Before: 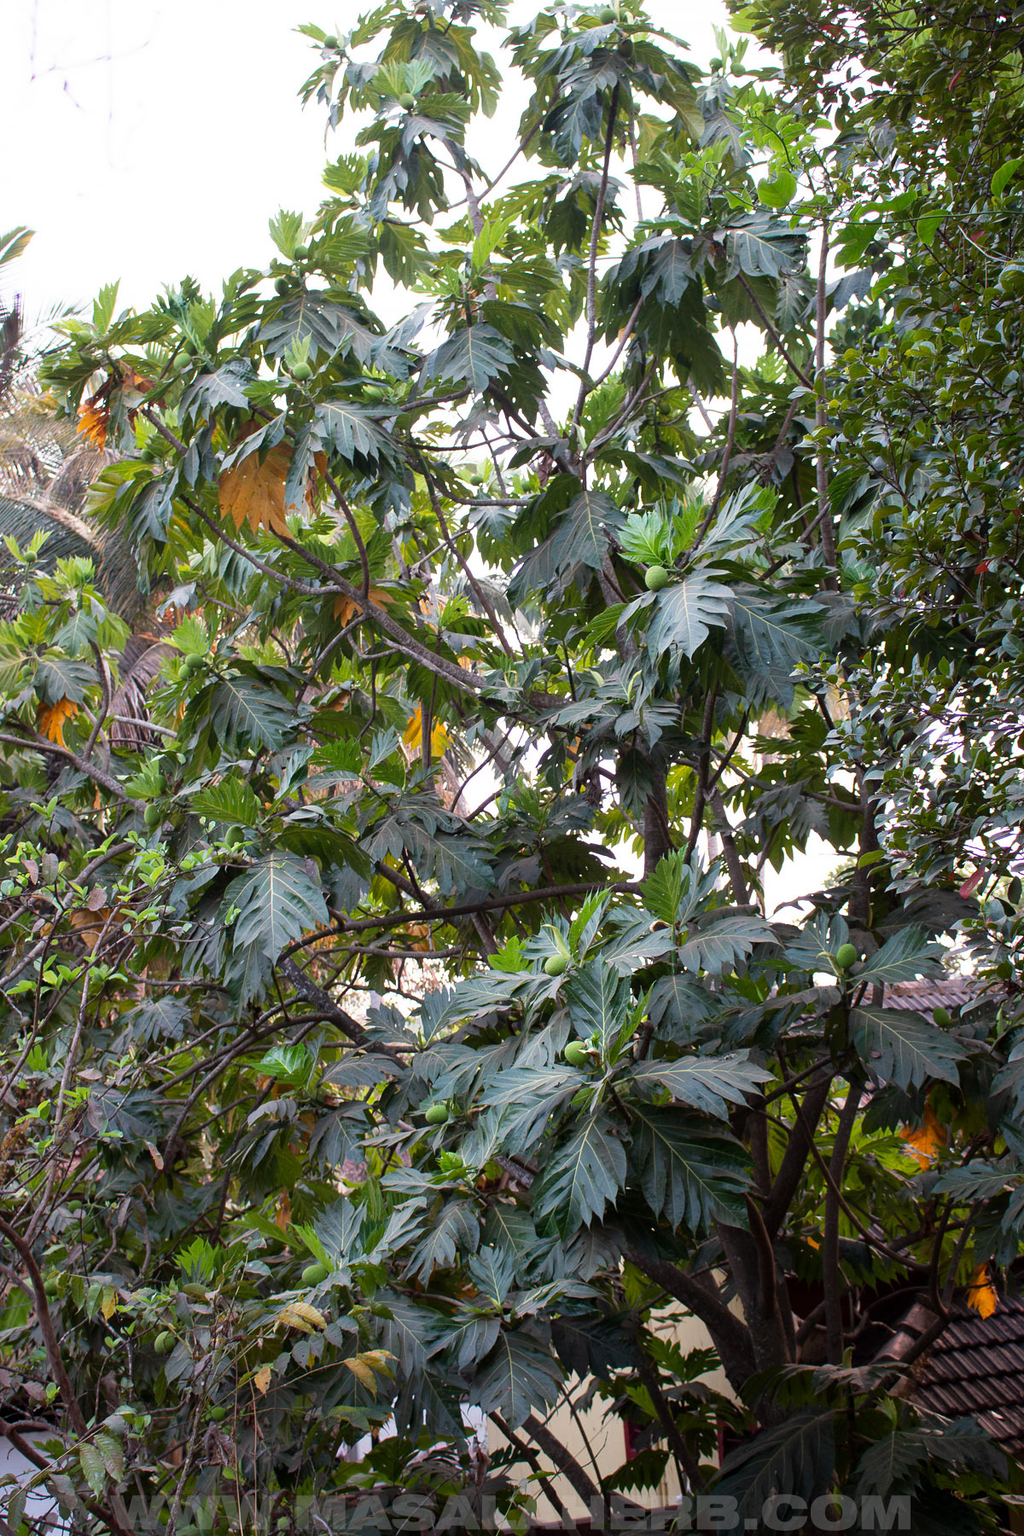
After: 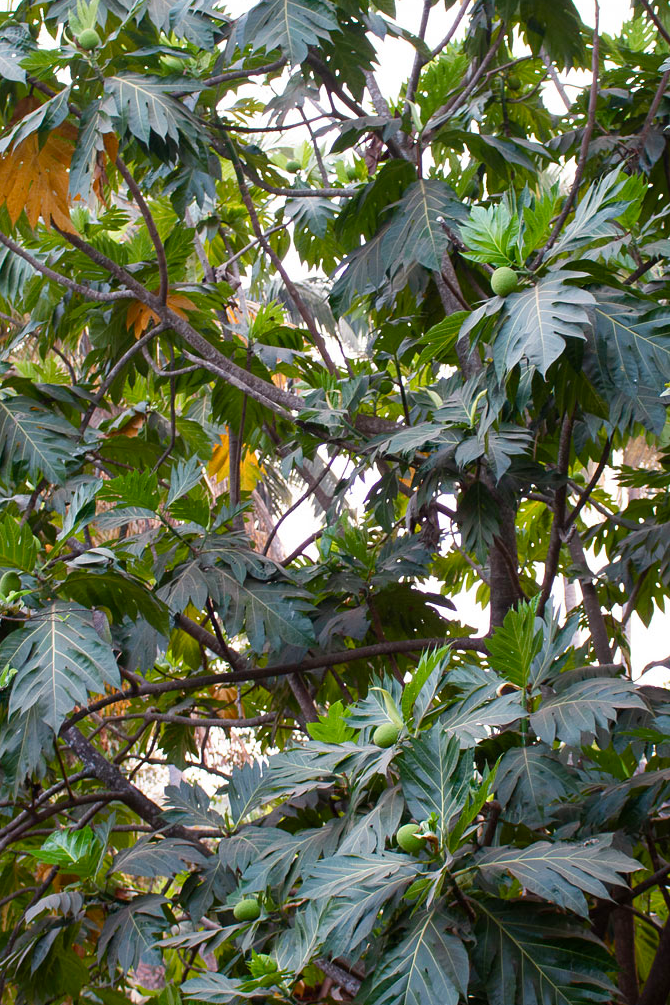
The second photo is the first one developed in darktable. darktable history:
crop and rotate: left 22.13%, top 22.054%, right 22.026%, bottom 22.102%
rotate and perspective: crop left 0, crop top 0
color balance rgb: perceptual saturation grading › global saturation 20%, perceptual saturation grading › highlights -25%, perceptual saturation grading › shadows 25%
